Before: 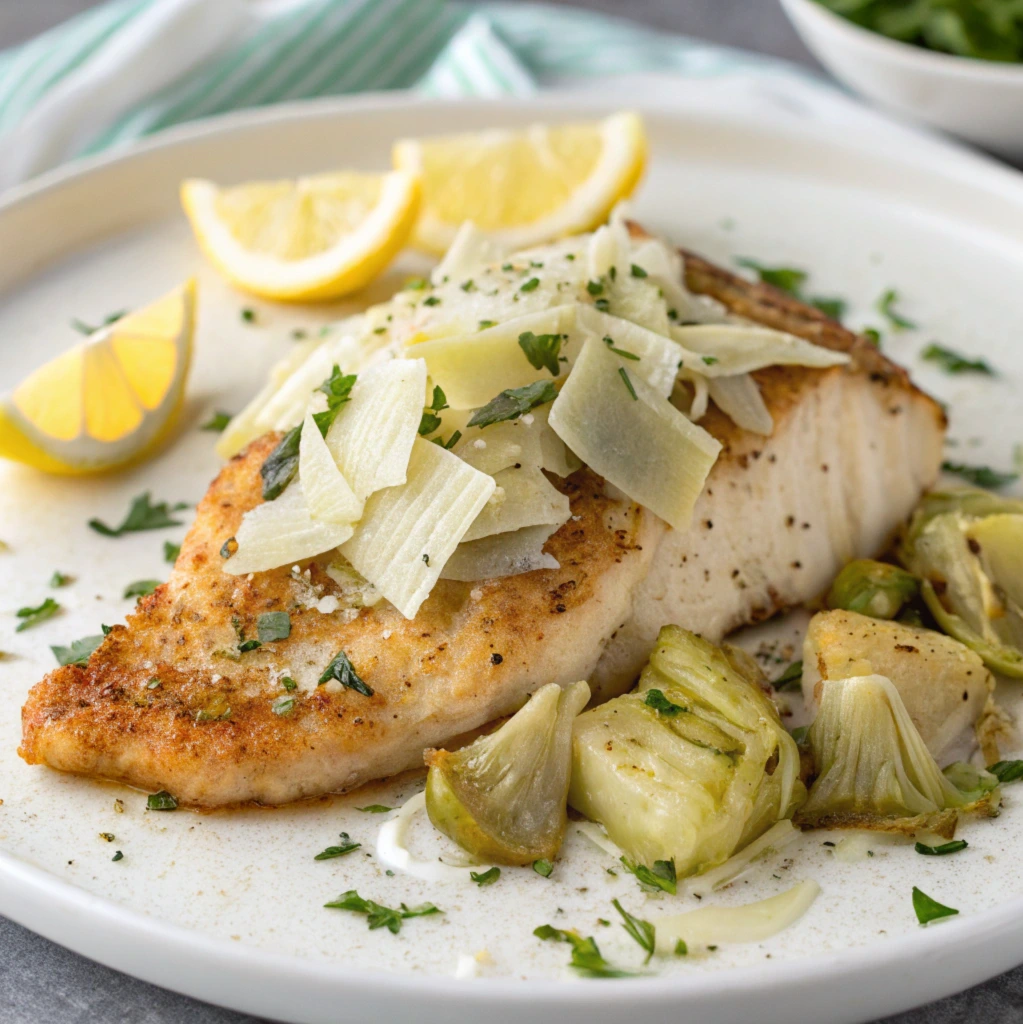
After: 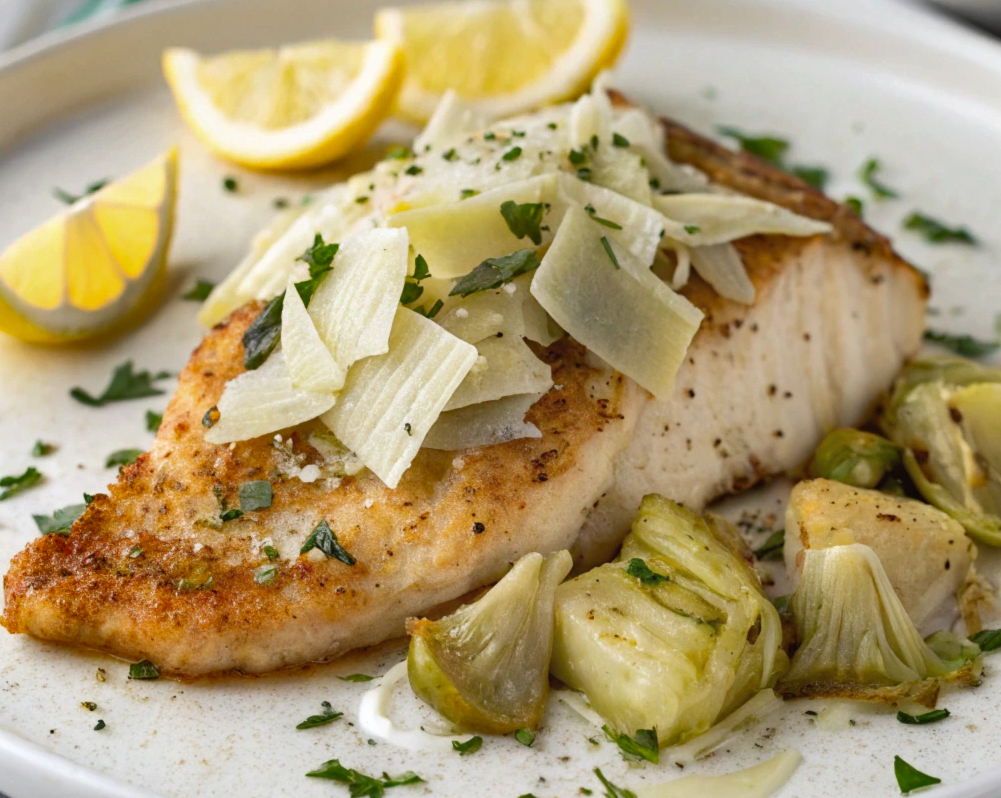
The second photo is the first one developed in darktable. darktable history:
exposure: compensate highlight preservation false
shadows and highlights: low approximation 0.01, soften with gaussian
crop and rotate: left 1.814%, top 12.818%, right 0.25%, bottom 9.225%
